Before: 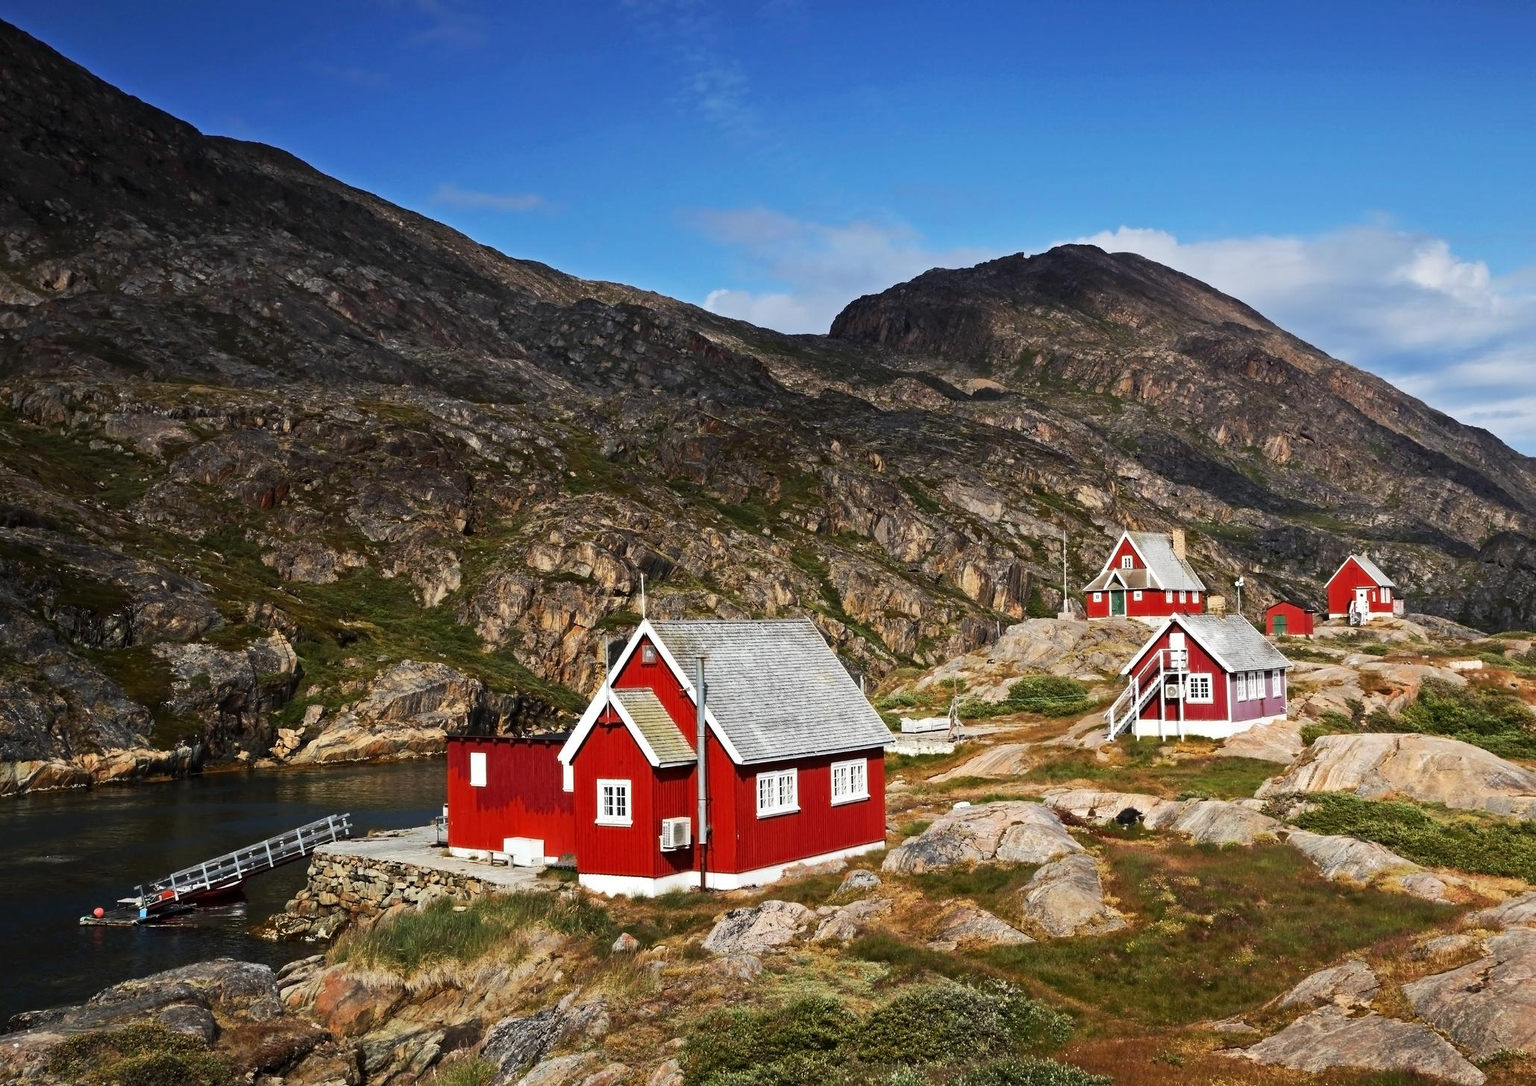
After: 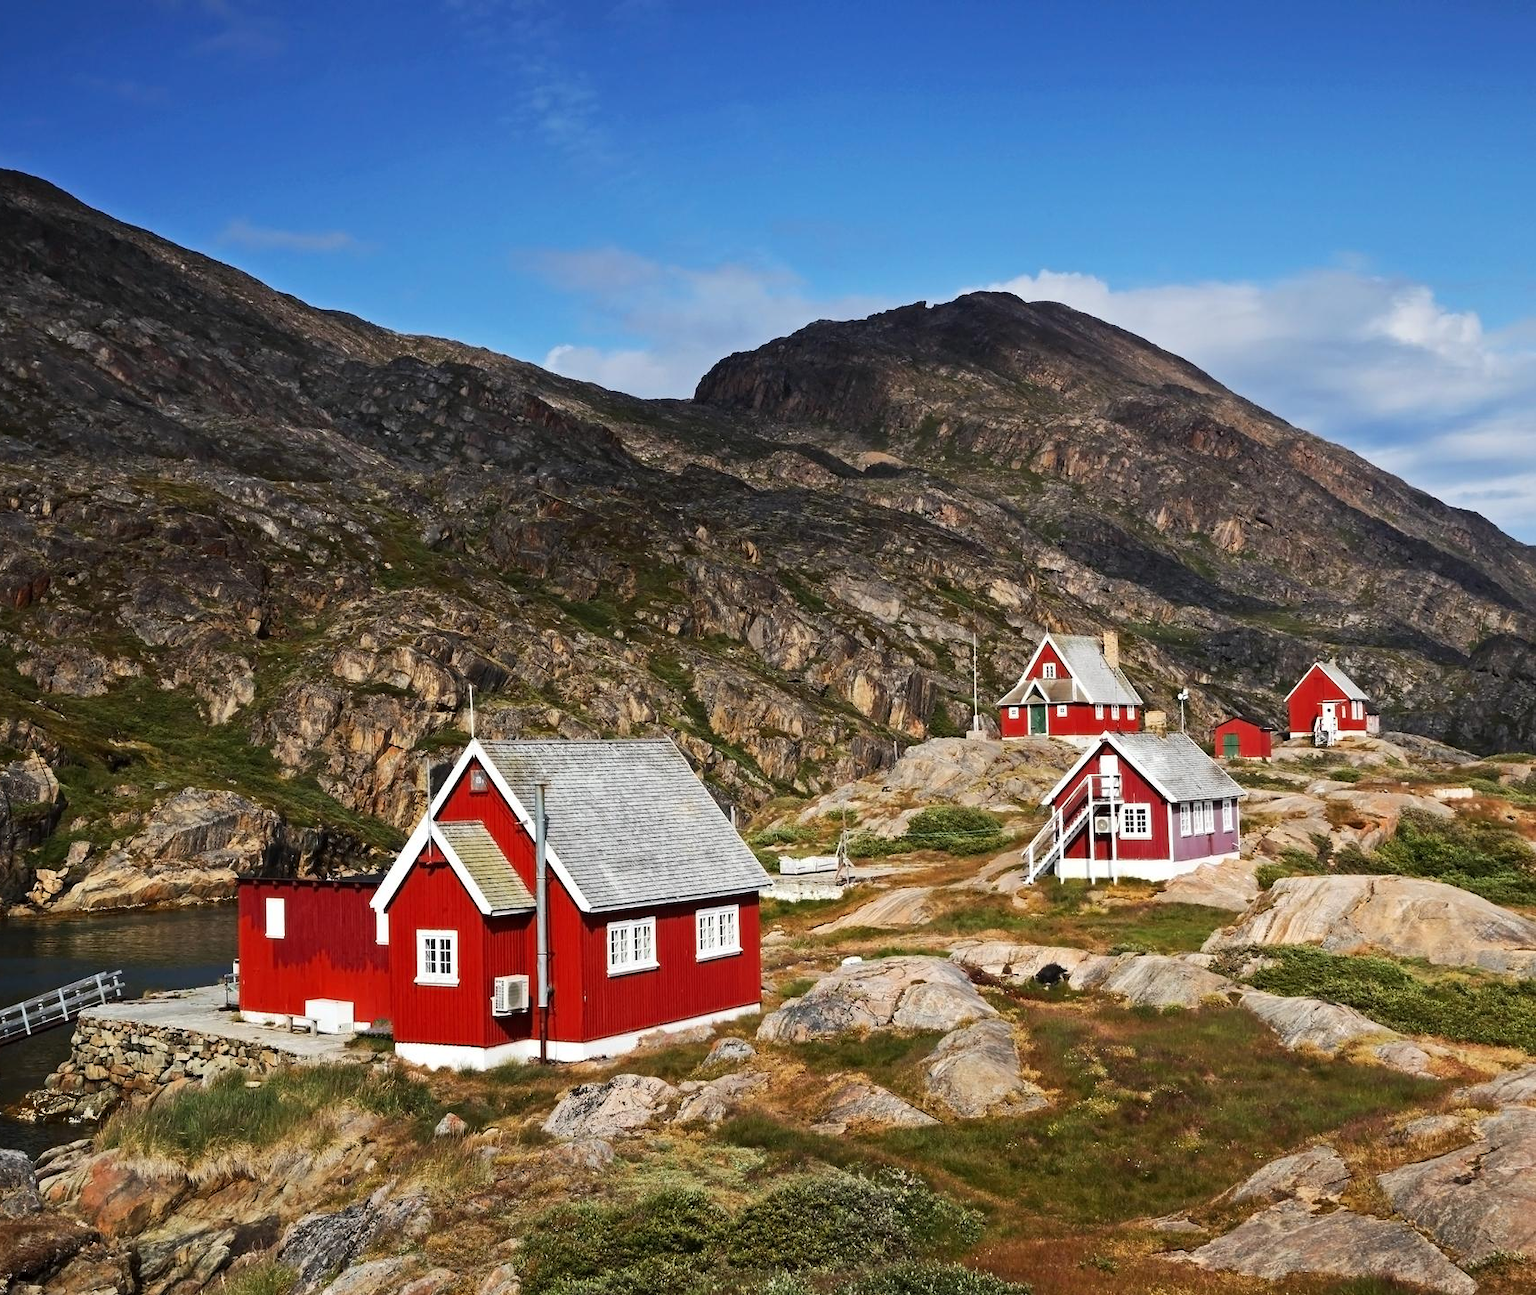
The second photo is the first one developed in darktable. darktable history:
rgb curve: mode RGB, independent channels
crop: left 16.145%
